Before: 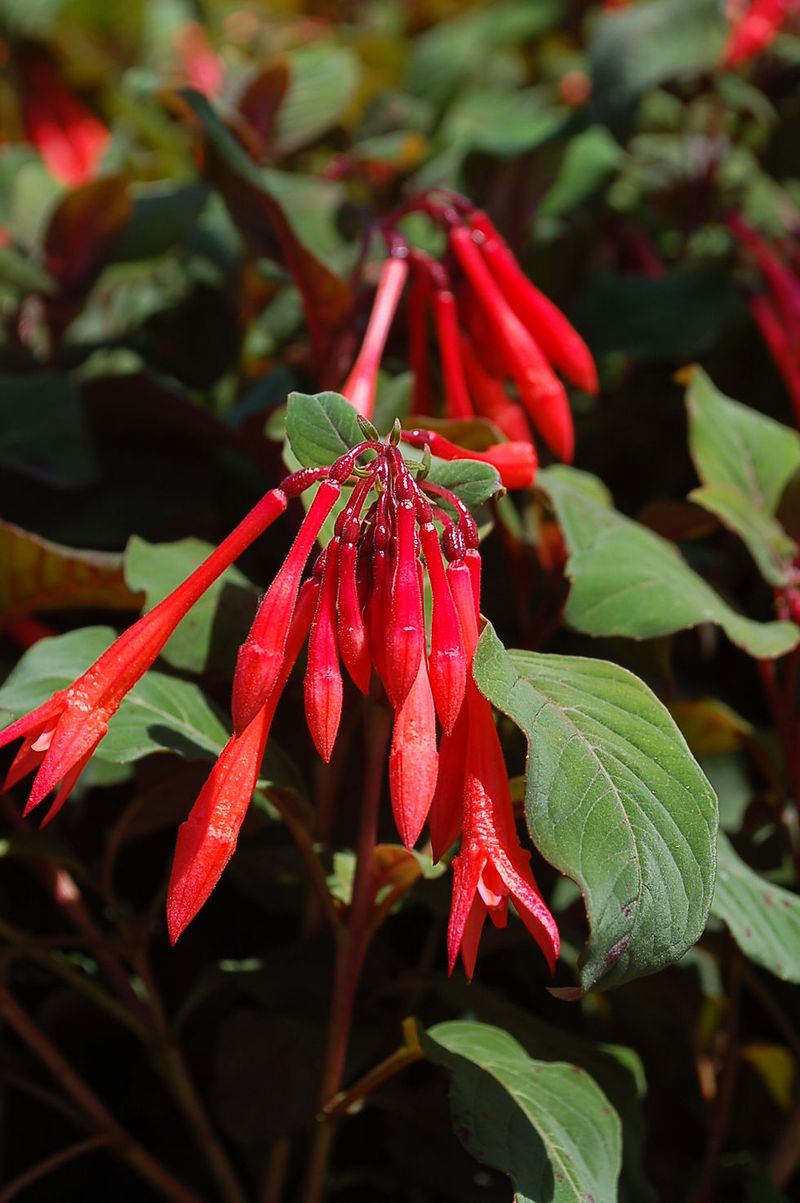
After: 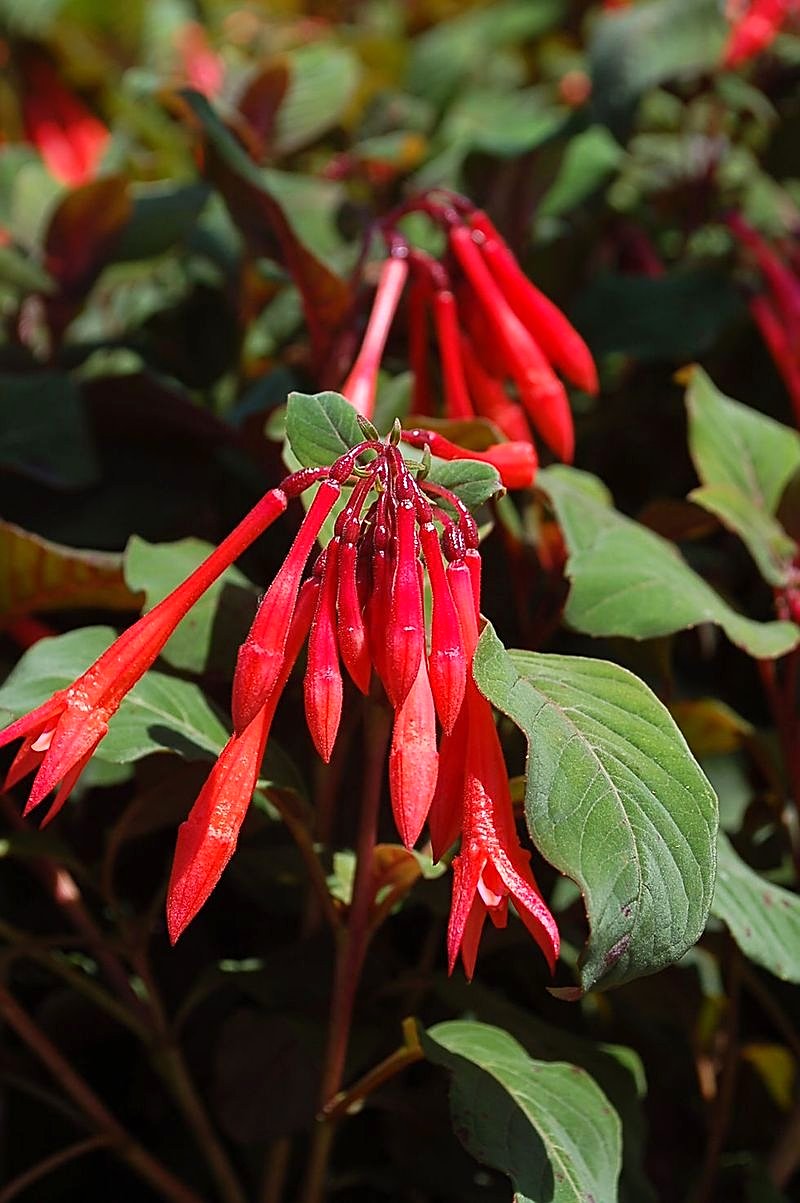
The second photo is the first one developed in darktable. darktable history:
sharpen: on, module defaults
exposure: exposure 0.207 EV, compensate highlight preservation false
